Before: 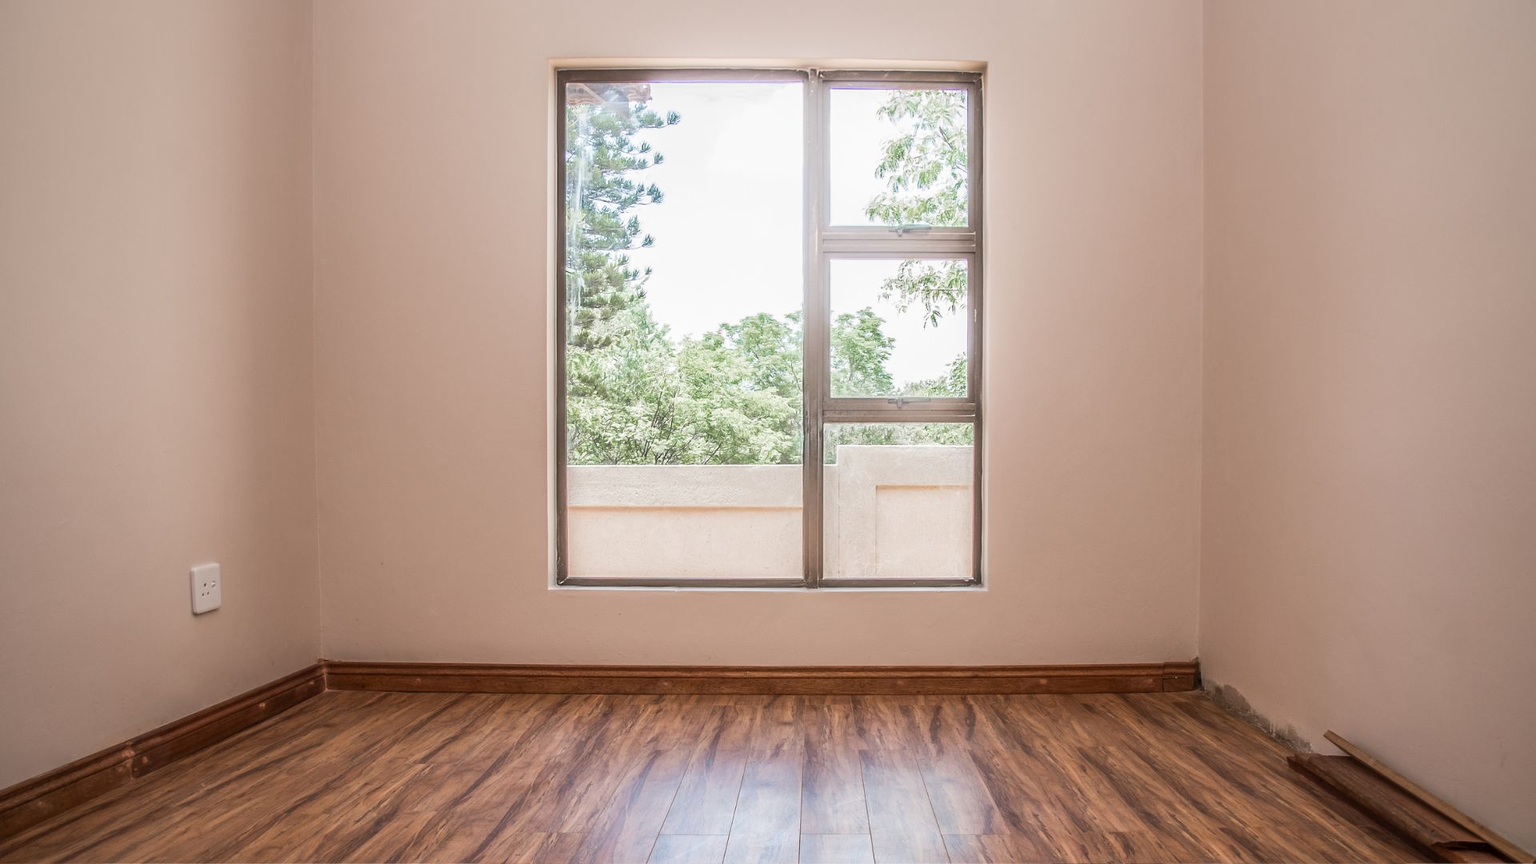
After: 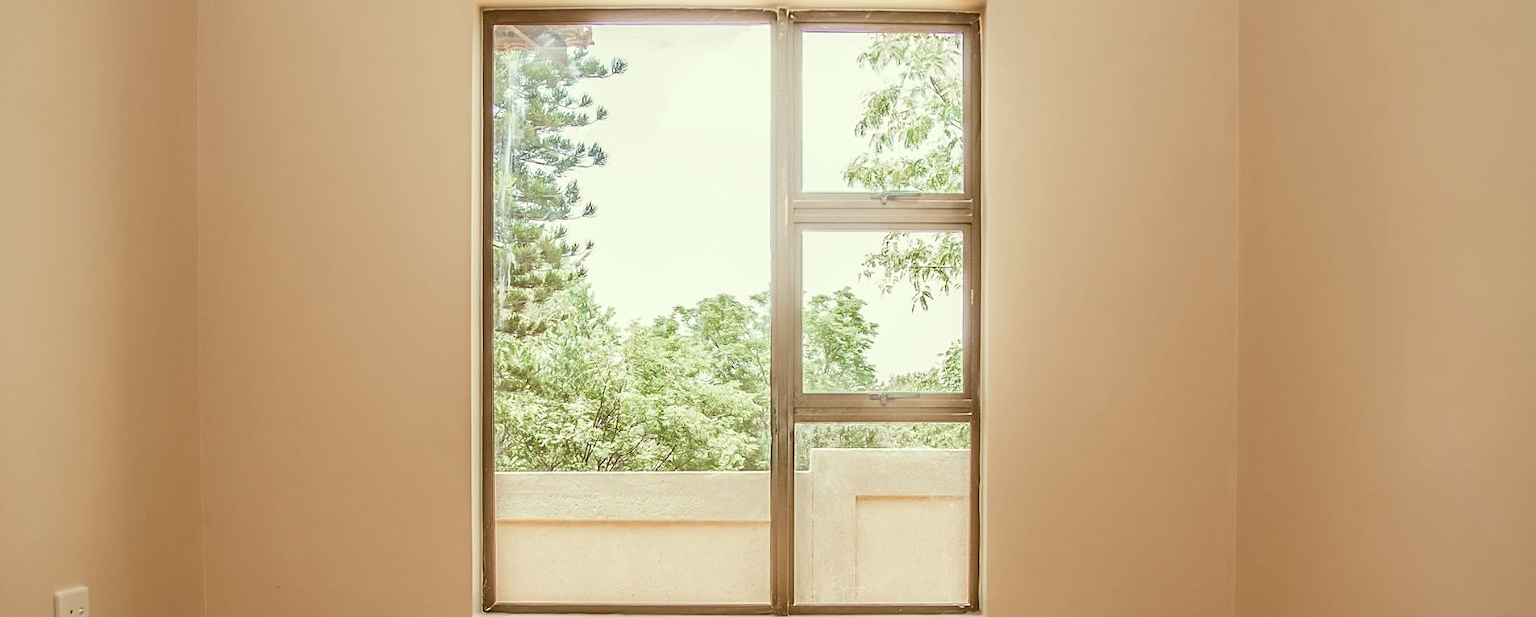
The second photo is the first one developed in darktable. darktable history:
sharpen: amount 0.213
color correction: highlights a* -5.42, highlights b* 9.8, shadows a* 9.83, shadows b* 24.15
crop and rotate: left 9.398%, top 7.246%, right 5.05%, bottom 31.625%
